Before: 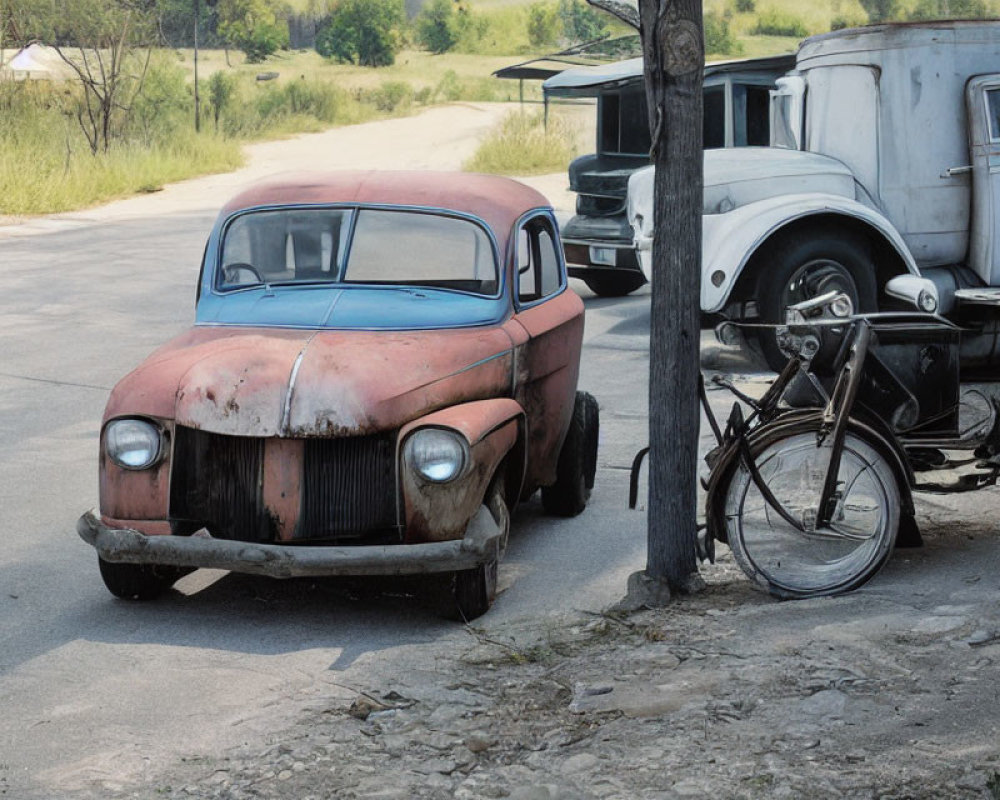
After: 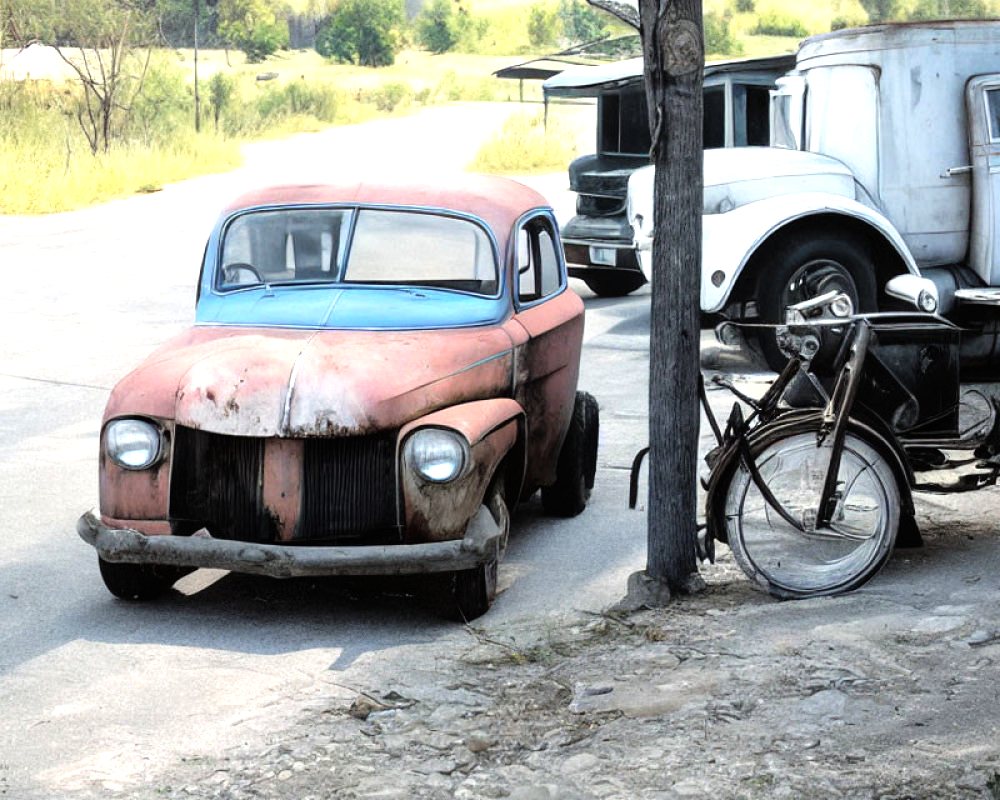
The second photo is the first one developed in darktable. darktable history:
tone equalizer: -8 EV -1.06 EV, -7 EV -1.04 EV, -6 EV -0.854 EV, -5 EV -0.558 EV, -3 EV 0.586 EV, -2 EV 0.84 EV, -1 EV 0.985 EV, +0 EV 1.06 EV
color calibration: illuminant same as pipeline (D50), adaptation XYZ, x 0.346, y 0.358, temperature 5006.43 K
